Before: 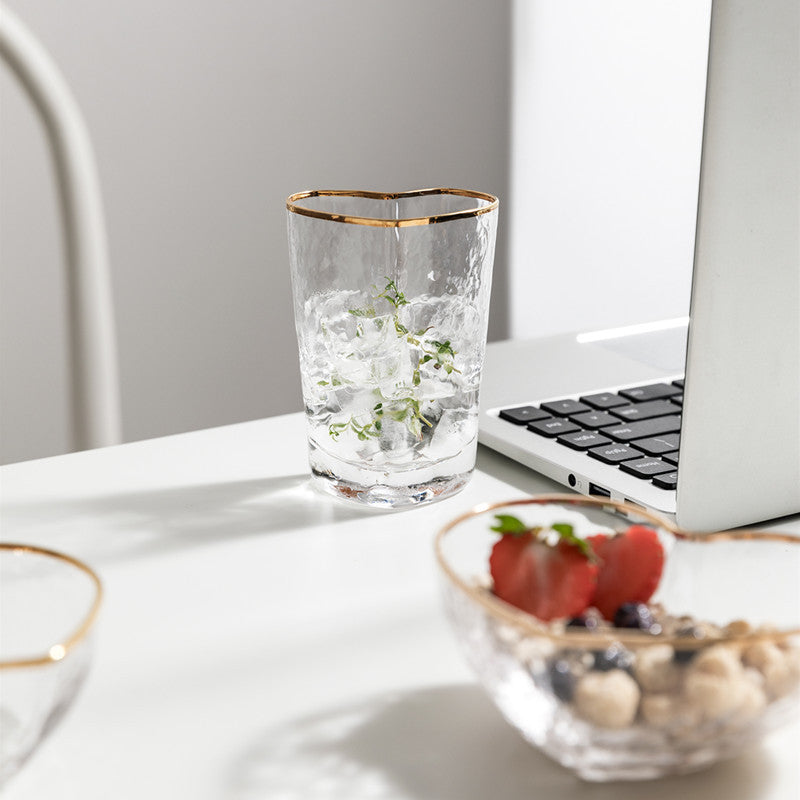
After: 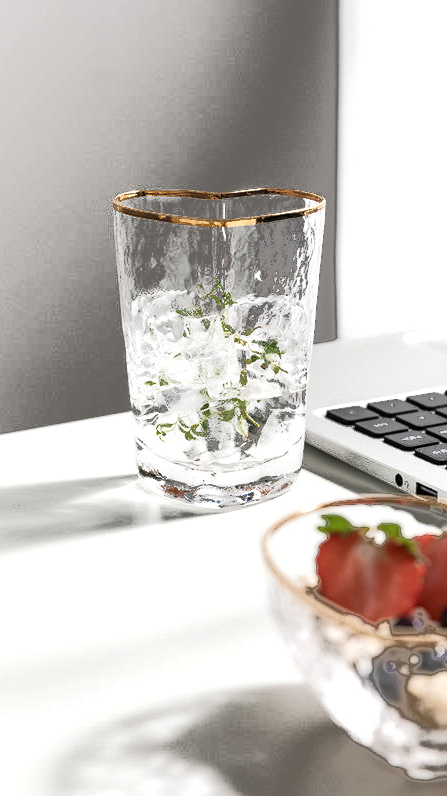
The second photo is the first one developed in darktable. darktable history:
crop: left 21.674%, right 22.086%
shadows and highlights: radius 44.78, white point adjustment 6.64, compress 79.65%, highlights color adjustment 78.42%, soften with gaussian
fill light: exposure -0.73 EV, center 0.69, width 2.2
